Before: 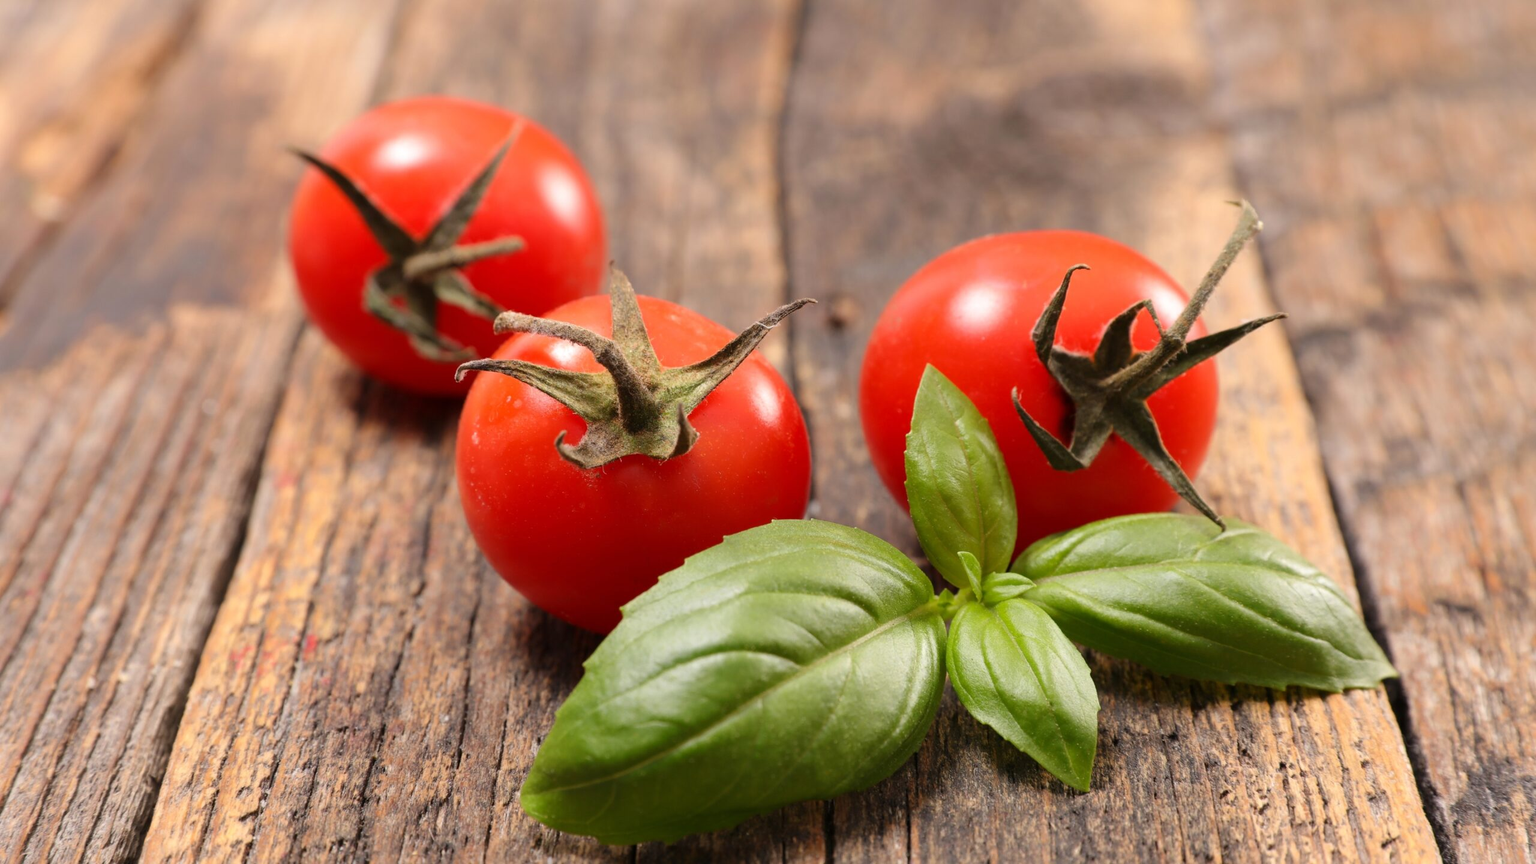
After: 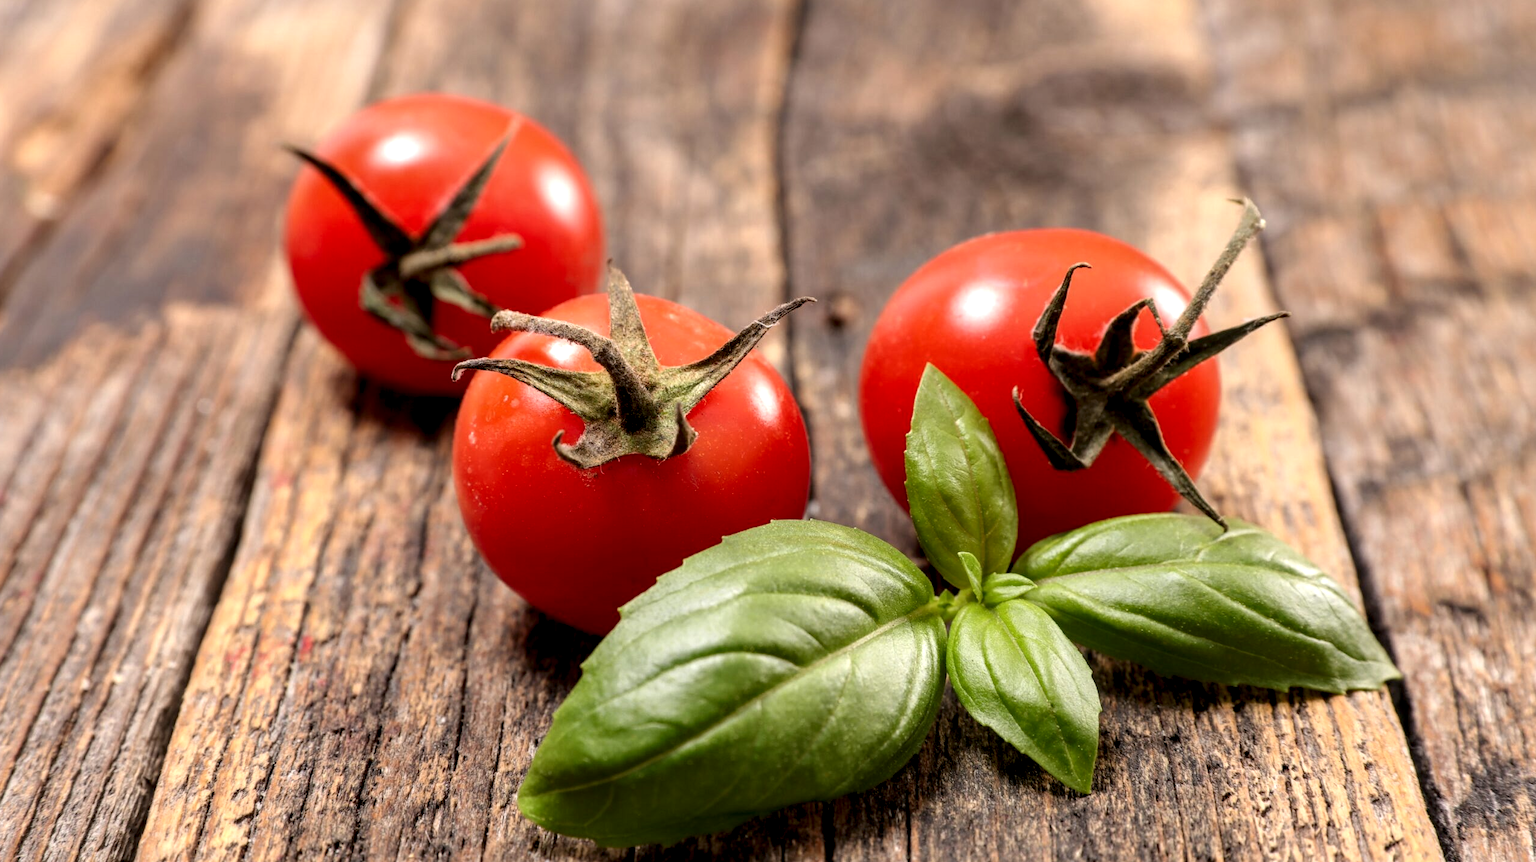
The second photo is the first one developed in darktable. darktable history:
crop: left 0.434%, top 0.485%, right 0.244%, bottom 0.386%
local contrast: detail 160%
